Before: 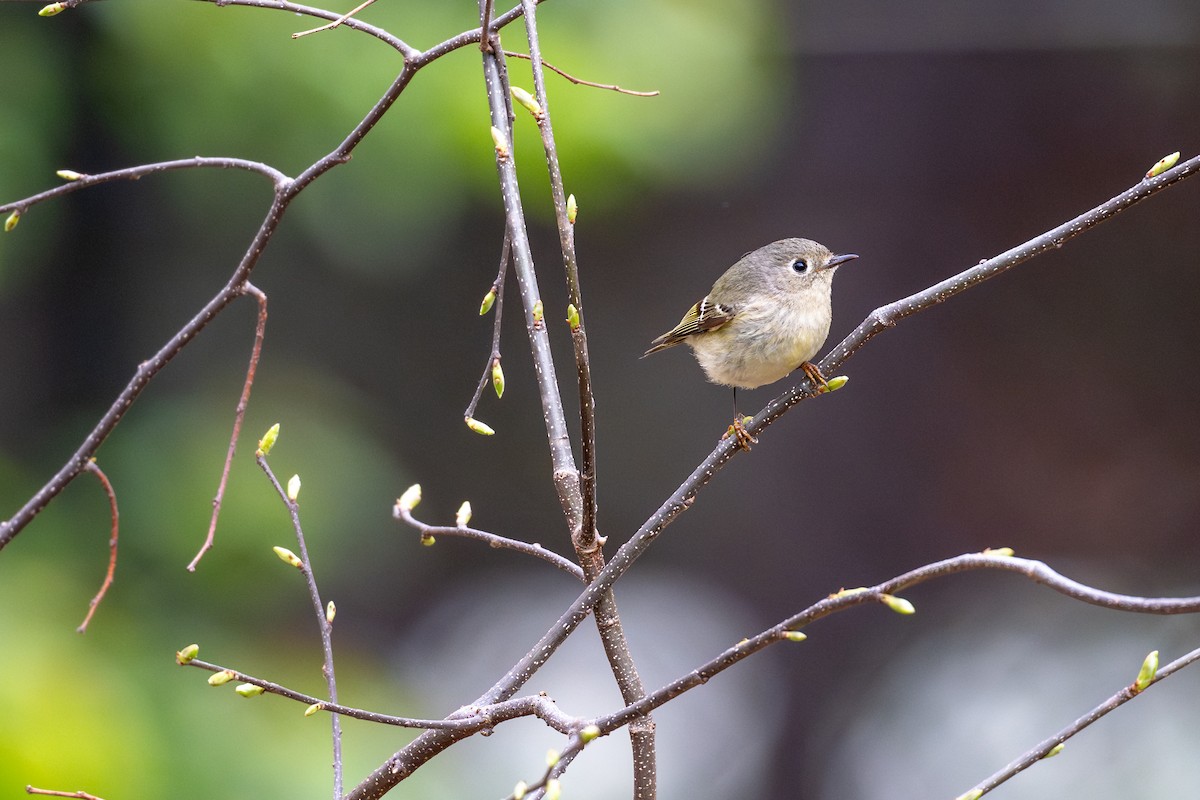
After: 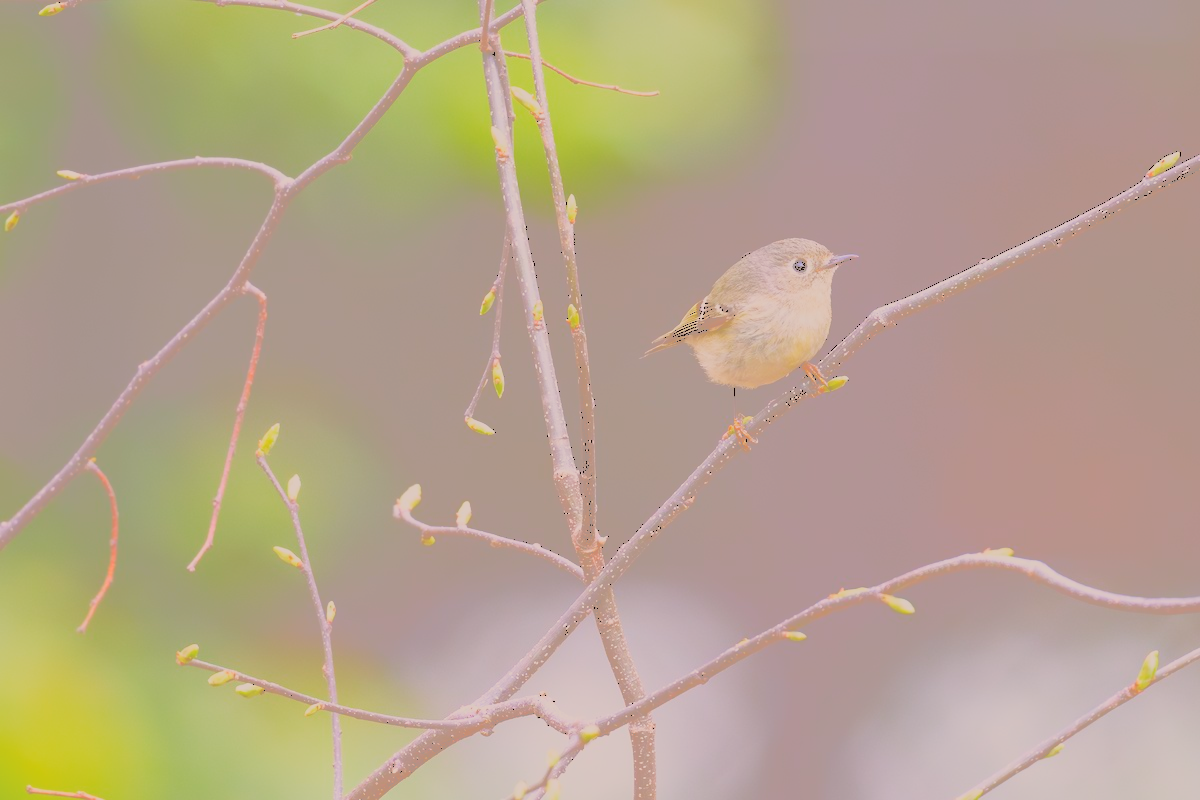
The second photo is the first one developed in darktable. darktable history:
tone curve: curves: ch0 [(0, 0) (0.003, 0.626) (0.011, 0.626) (0.025, 0.63) (0.044, 0.631) (0.069, 0.632) (0.1, 0.636) (0.136, 0.637) (0.177, 0.641) (0.224, 0.642) (0.277, 0.646) (0.335, 0.649) (0.399, 0.661) (0.468, 0.679) (0.543, 0.702) (0.623, 0.732) (0.709, 0.769) (0.801, 0.804) (0.898, 0.847) (1, 1)], color space Lab, independent channels, preserve colors none
filmic rgb: middle gray luminance 28.89%, black relative exposure -10.27 EV, white relative exposure 5.5 EV, target black luminance 0%, hardness 3.96, latitude 2.22%, contrast 1.126, highlights saturation mix 4.68%, shadows ↔ highlights balance 14.64%
color correction: highlights a* 6.32, highlights b* 7.9, shadows a* 6.42, shadows b* 7.2, saturation 0.932
